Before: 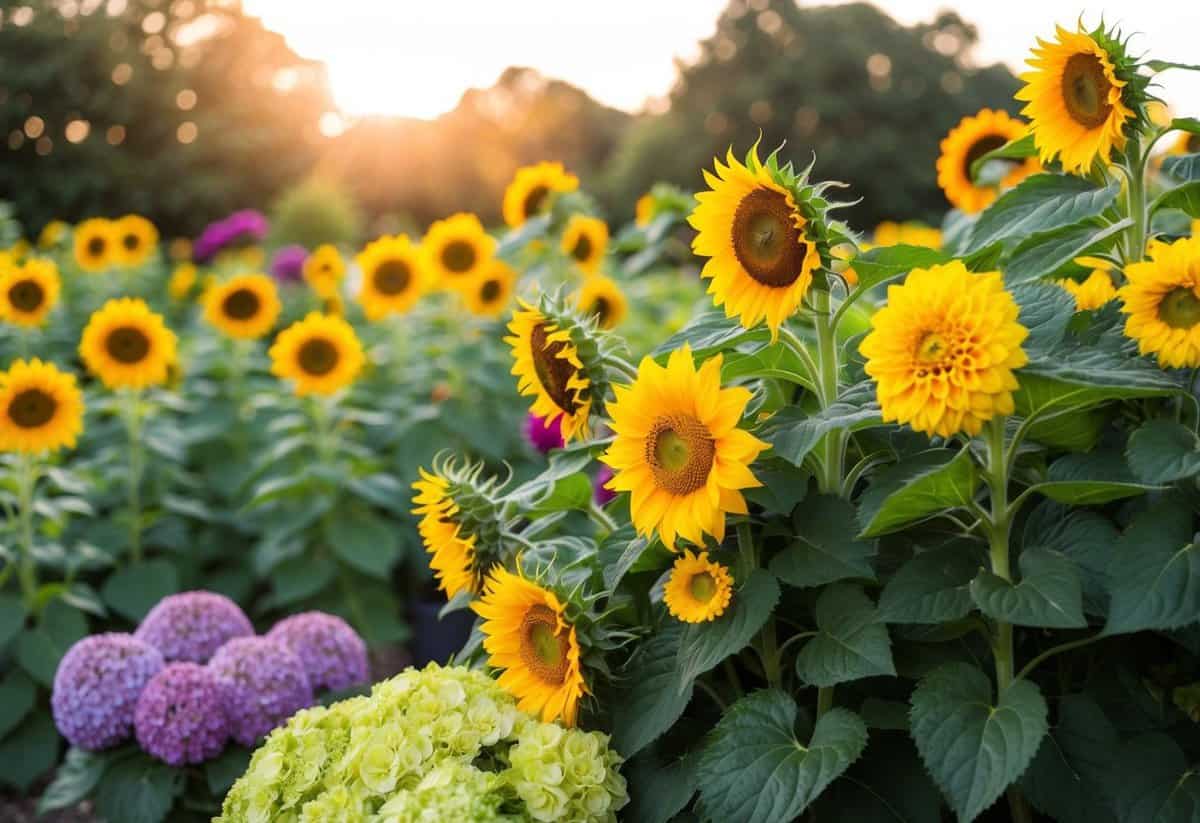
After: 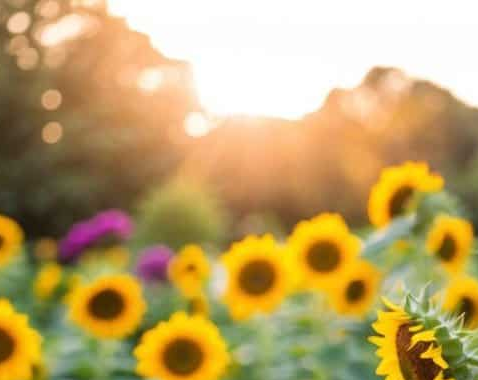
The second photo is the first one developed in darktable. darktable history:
crop and rotate: left 11.295%, top 0.11%, right 48.857%, bottom 53.62%
